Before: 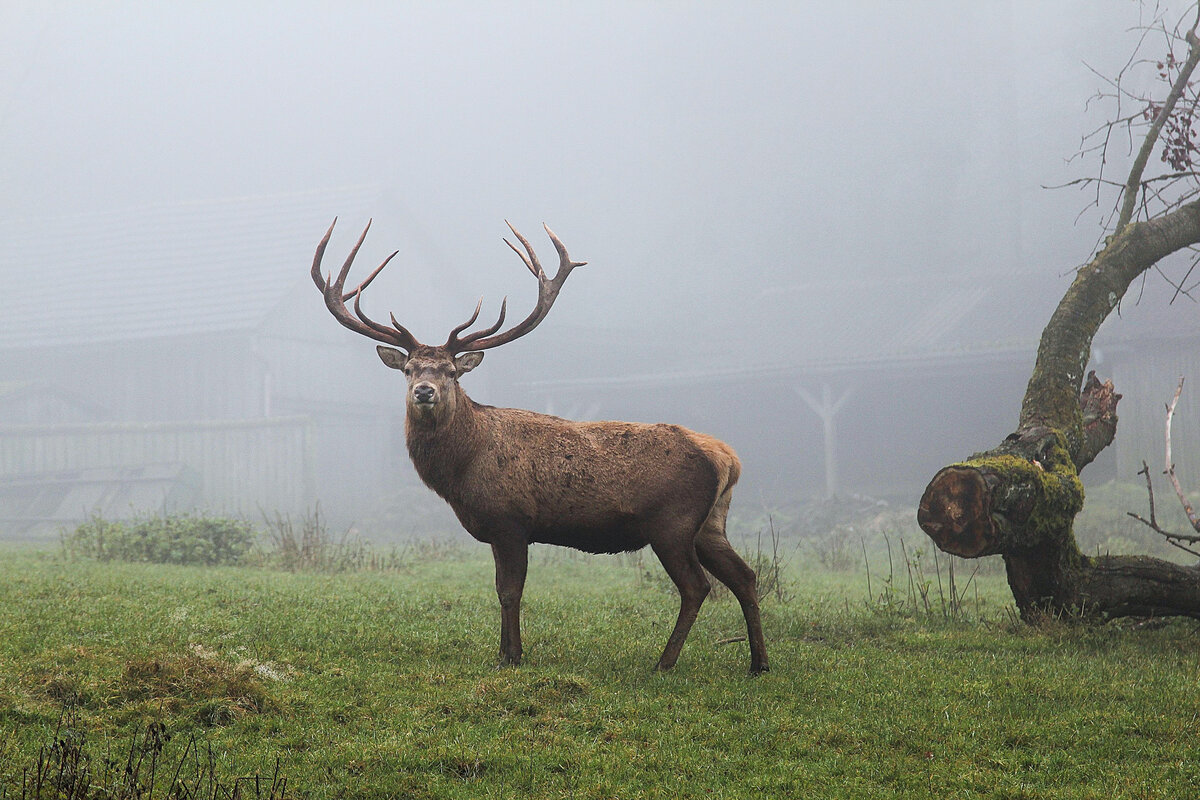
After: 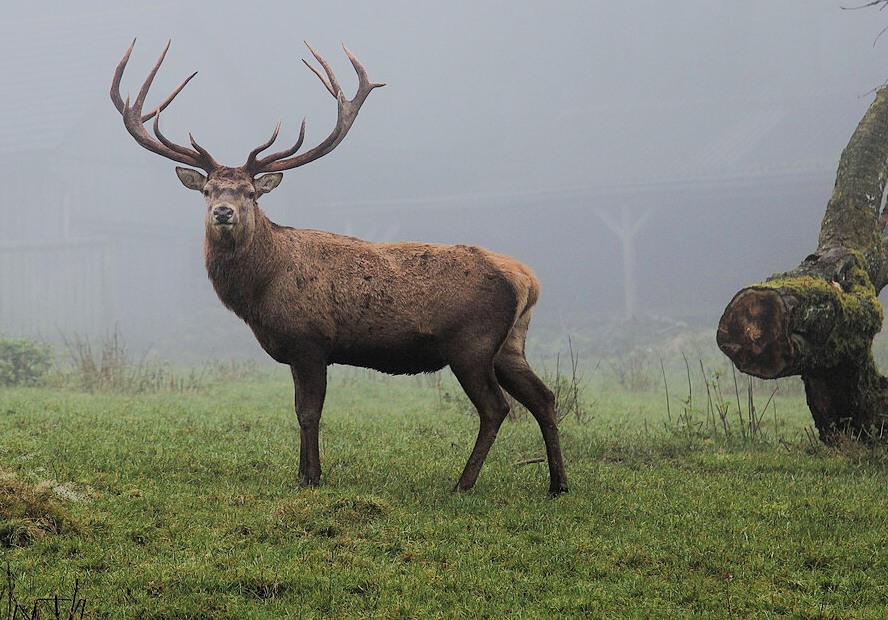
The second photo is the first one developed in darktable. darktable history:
filmic rgb: black relative exposure -7.11 EV, white relative exposure 5.34 EV, hardness 3.03, color science v4 (2020)
crop: left 16.832%, top 22.405%, right 9.128%
exposure: compensate highlight preservation false
velvia: strength 15.15%
